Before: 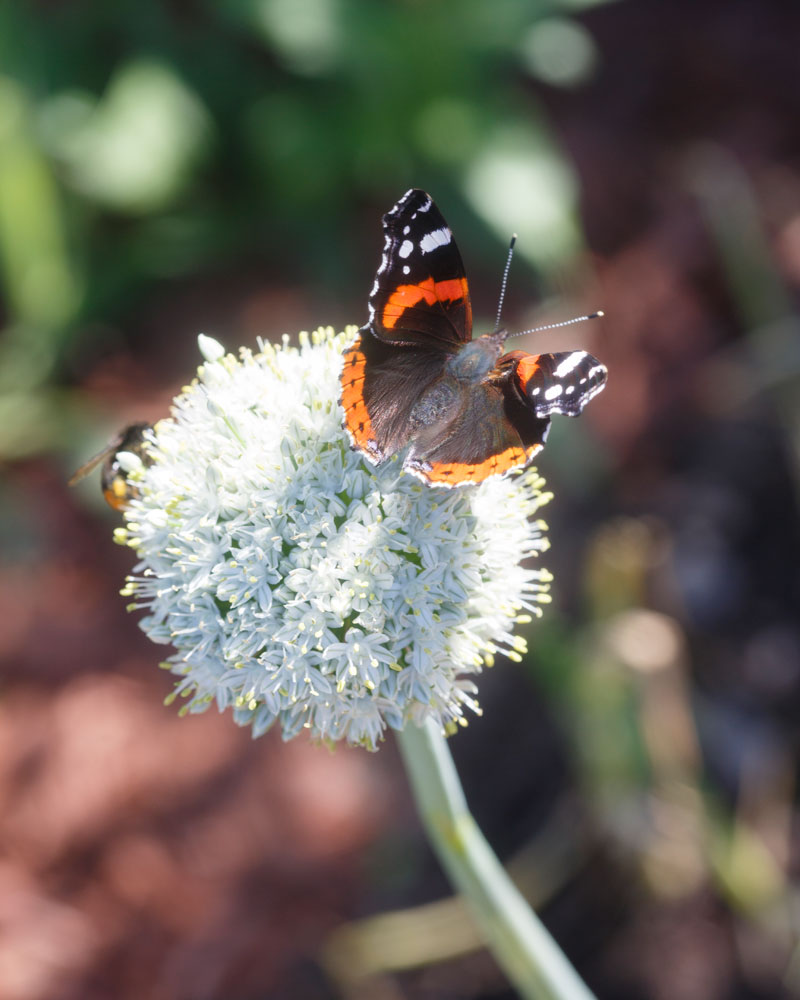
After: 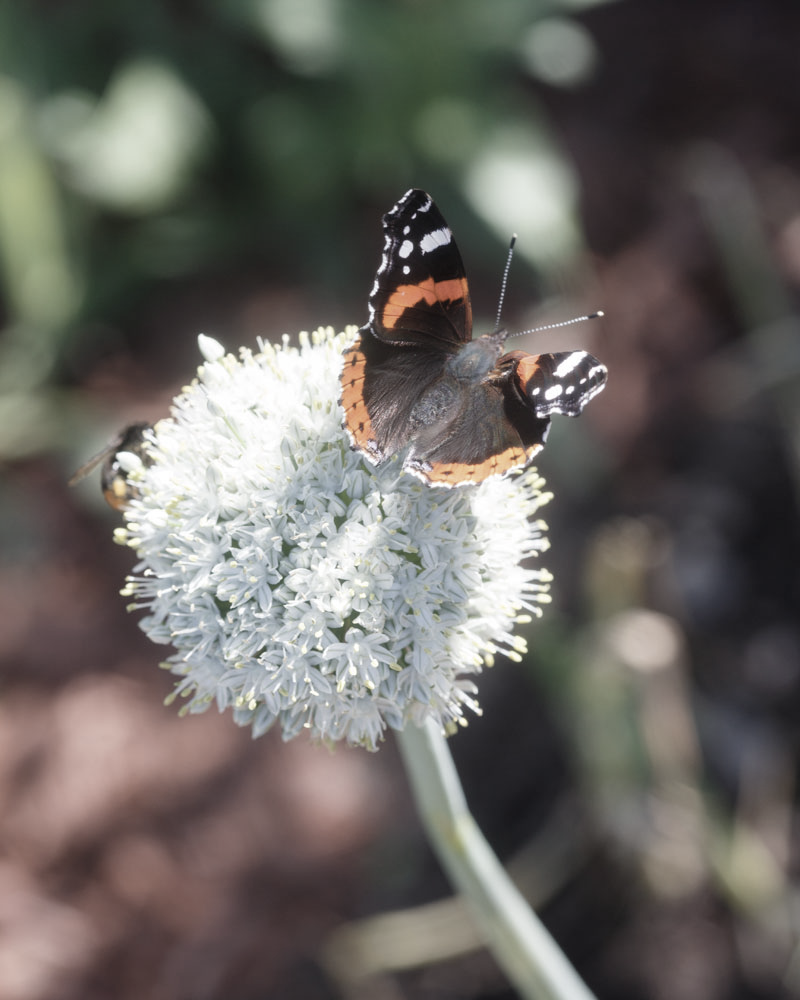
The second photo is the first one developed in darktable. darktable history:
color correction: highlights b* 0.013, saturation 0.485
